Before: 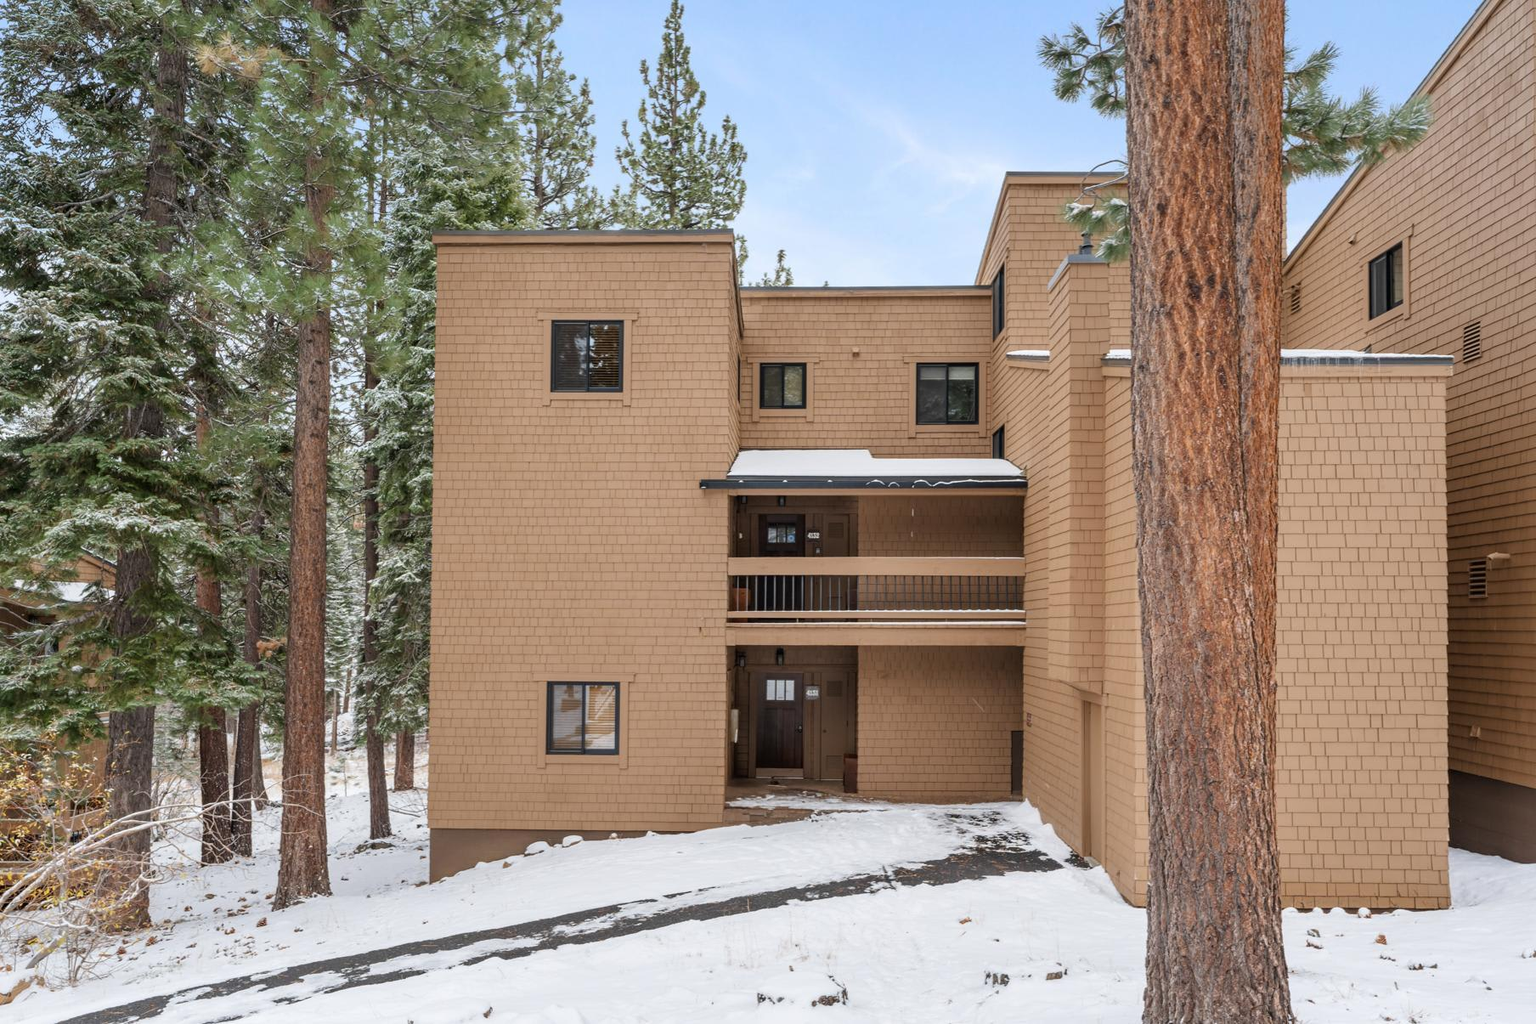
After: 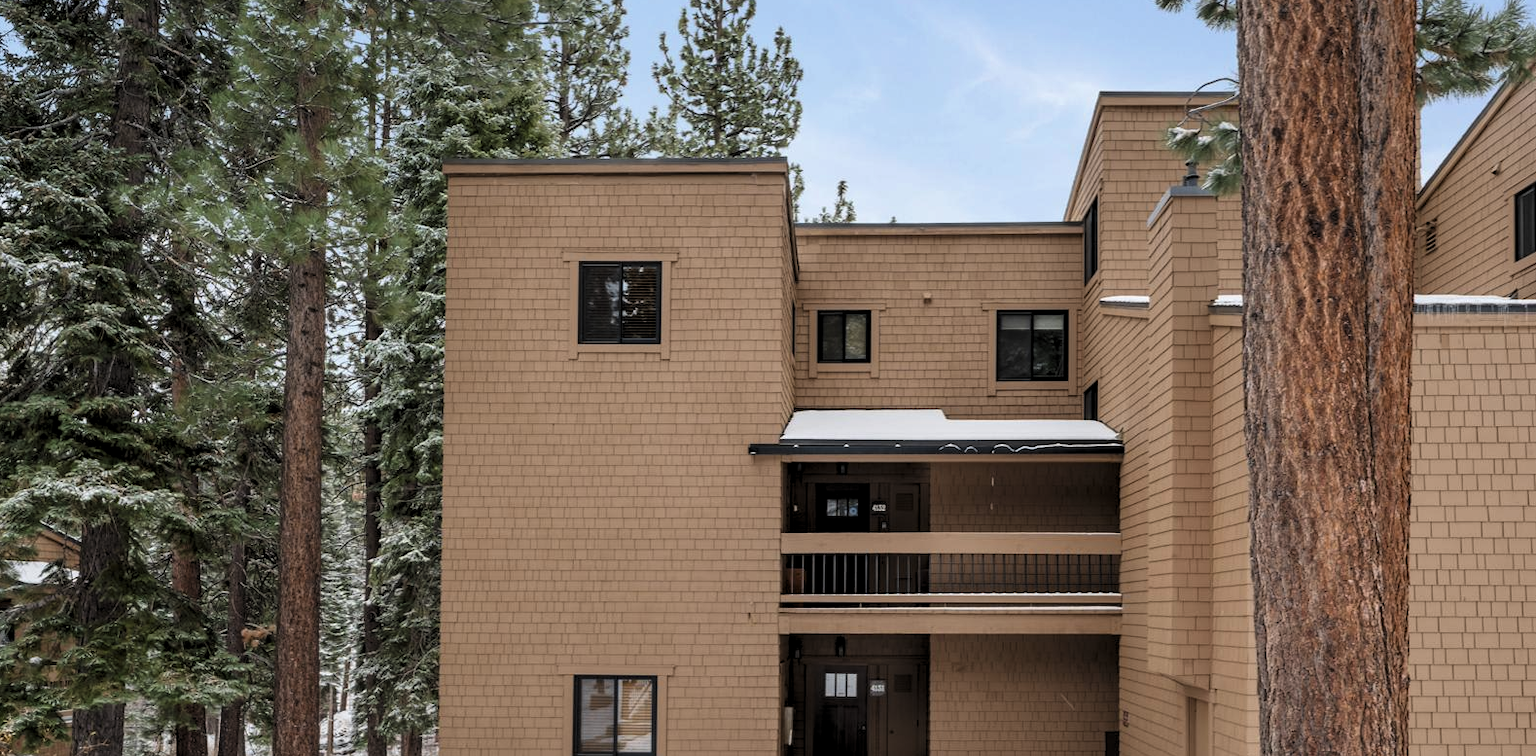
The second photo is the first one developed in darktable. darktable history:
crop: left 3.015%, top 8.969%, right 9.647%, bottom 26.457%
levels: levels [0.116, 0.574, 1]
